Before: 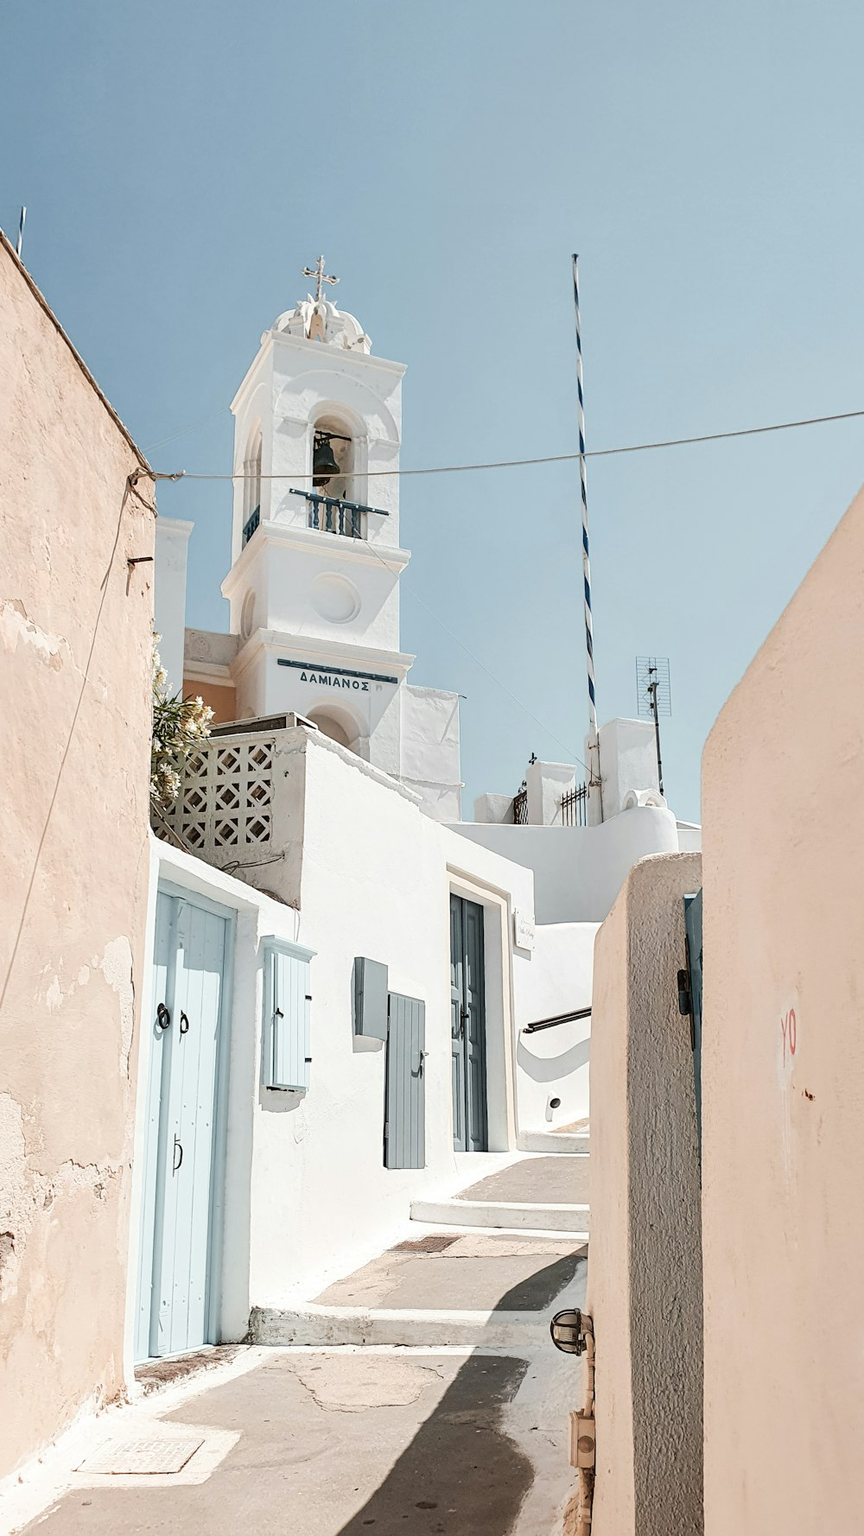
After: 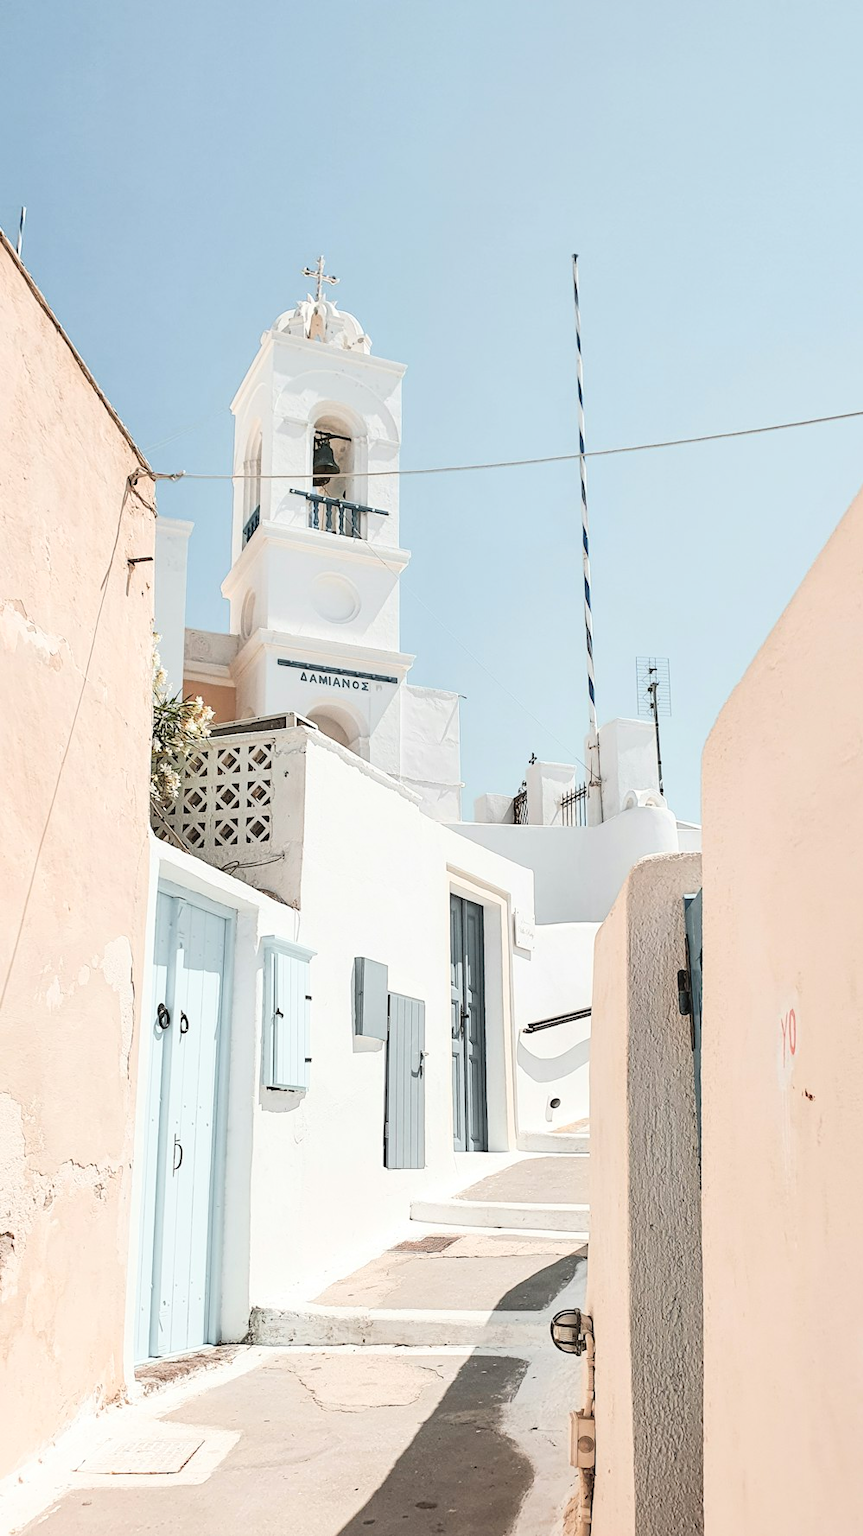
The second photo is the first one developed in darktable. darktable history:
contrast brightness saturation: contrast 0.141, brightness 0.224
